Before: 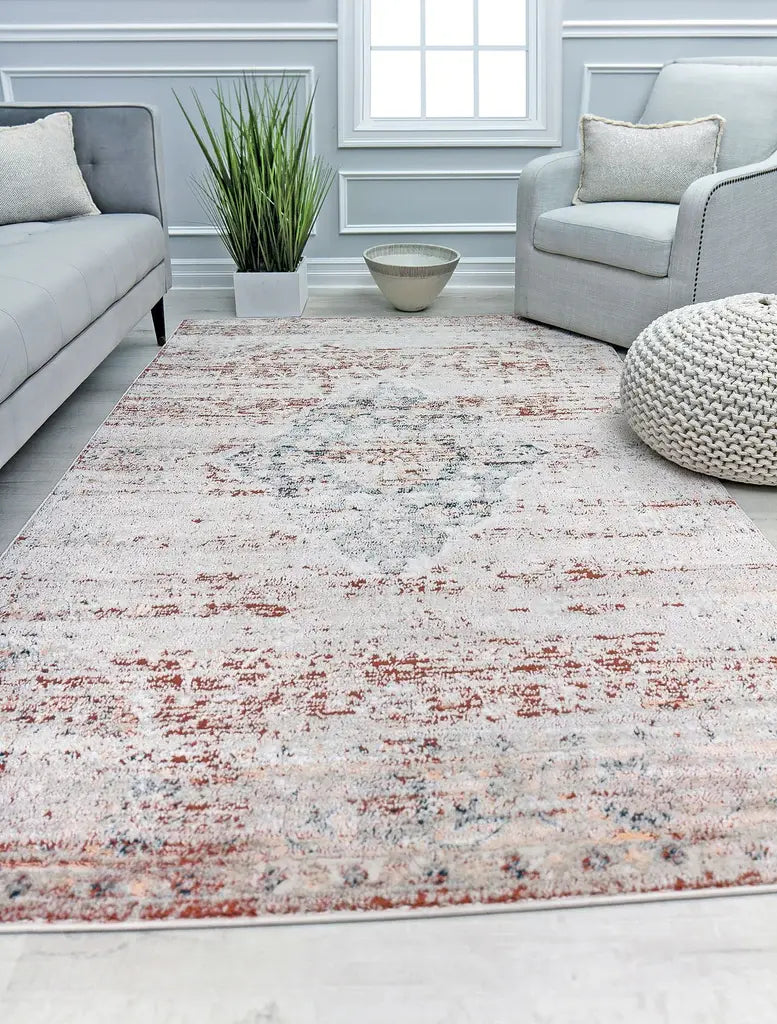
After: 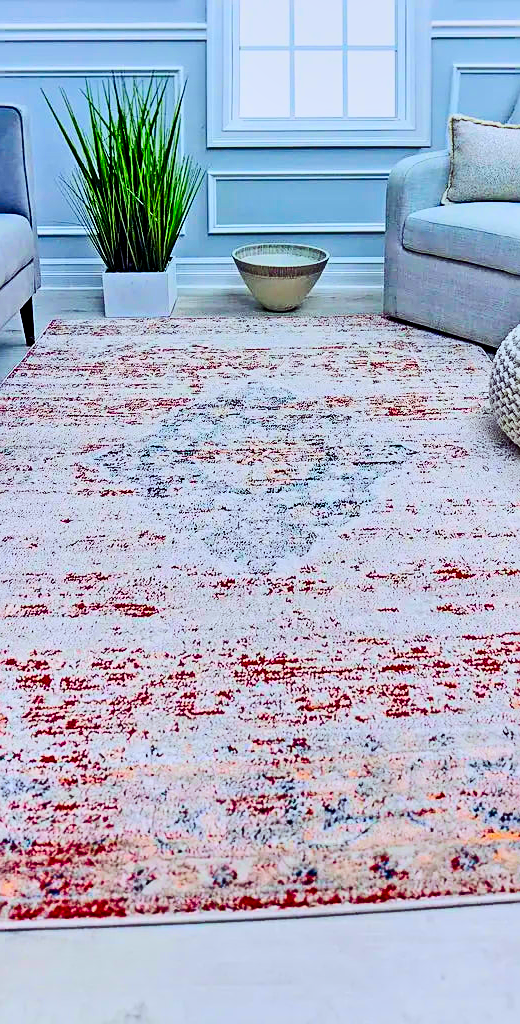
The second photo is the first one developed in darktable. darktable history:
contrast brightness saturation: contrast 0.333, brightness -0.077, saturation 0.175
crop: left 16.902%, right 16.125%
filmic rgb: black relative exposure -7.34 EV, white relative exposure 5.05 EV, hardness 3.2
local contrast: highlights 103%, shadows 97%, detail 120%, midtone range 0.2
sharpen: on, module defaults
color correction: highlights b* -0.024, saturation 1.86
shadows and highlights: shadows 52.69, soften with gaussian
color balance rgb: shadows lift › luminance -21.409%, shadows lift › chroma 9.257%, shadows lift › hue 285.69°, highlights gain › luminance 16.341%, highlights gain › chroma 2.864%, highlights gain › hue 261.02°, perceptual saturation grading › global saturation 30.156%, global vibrance 25.402%
